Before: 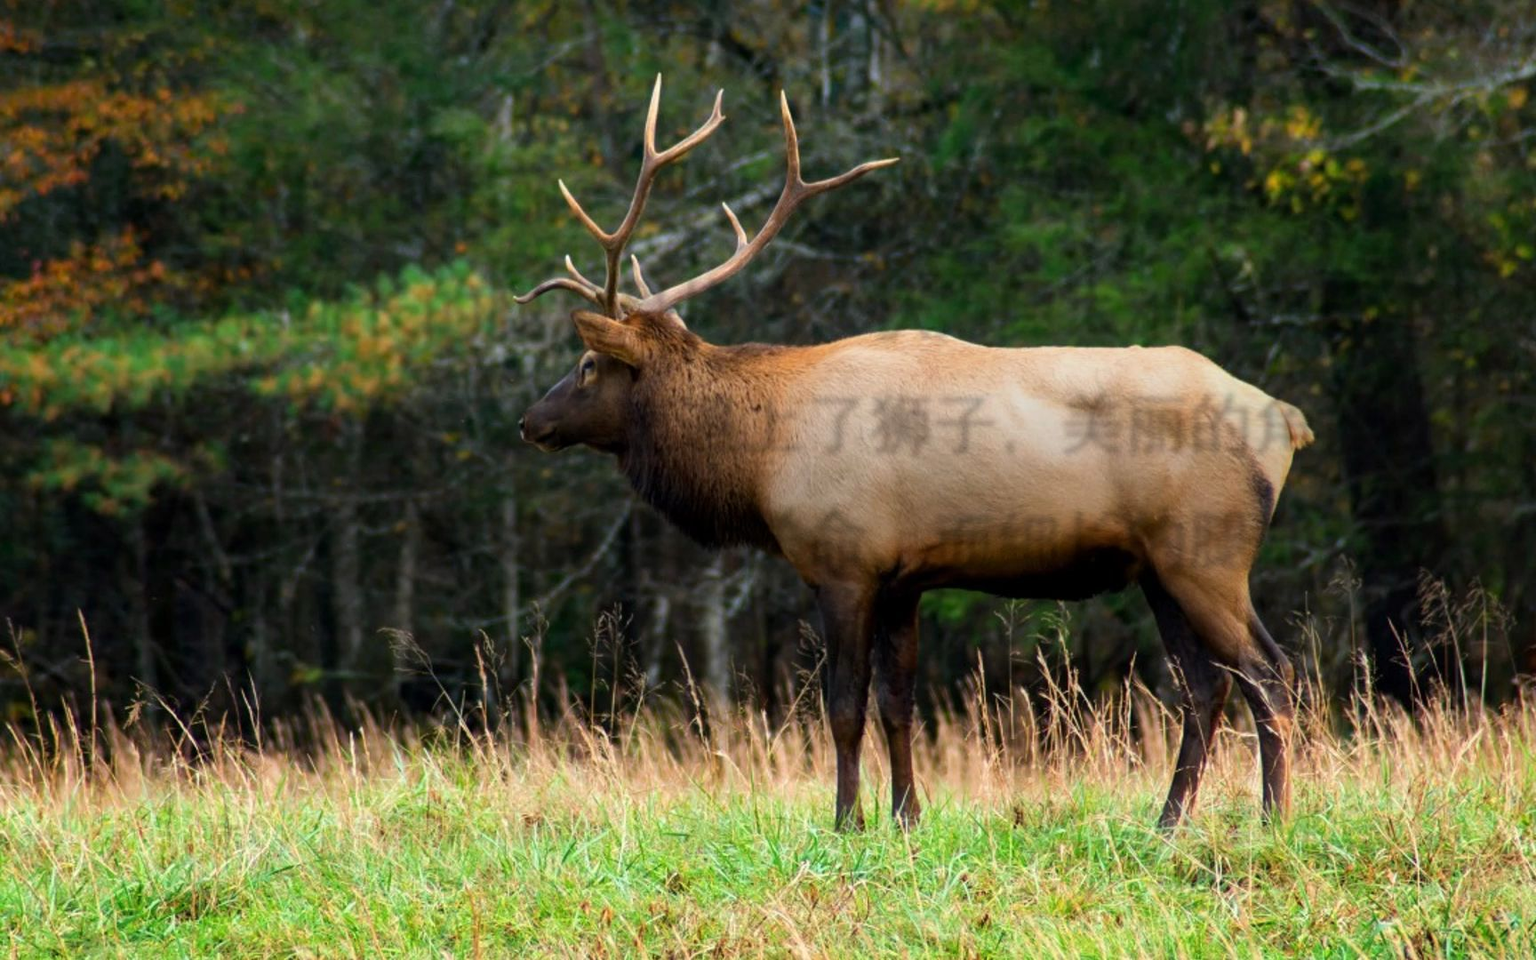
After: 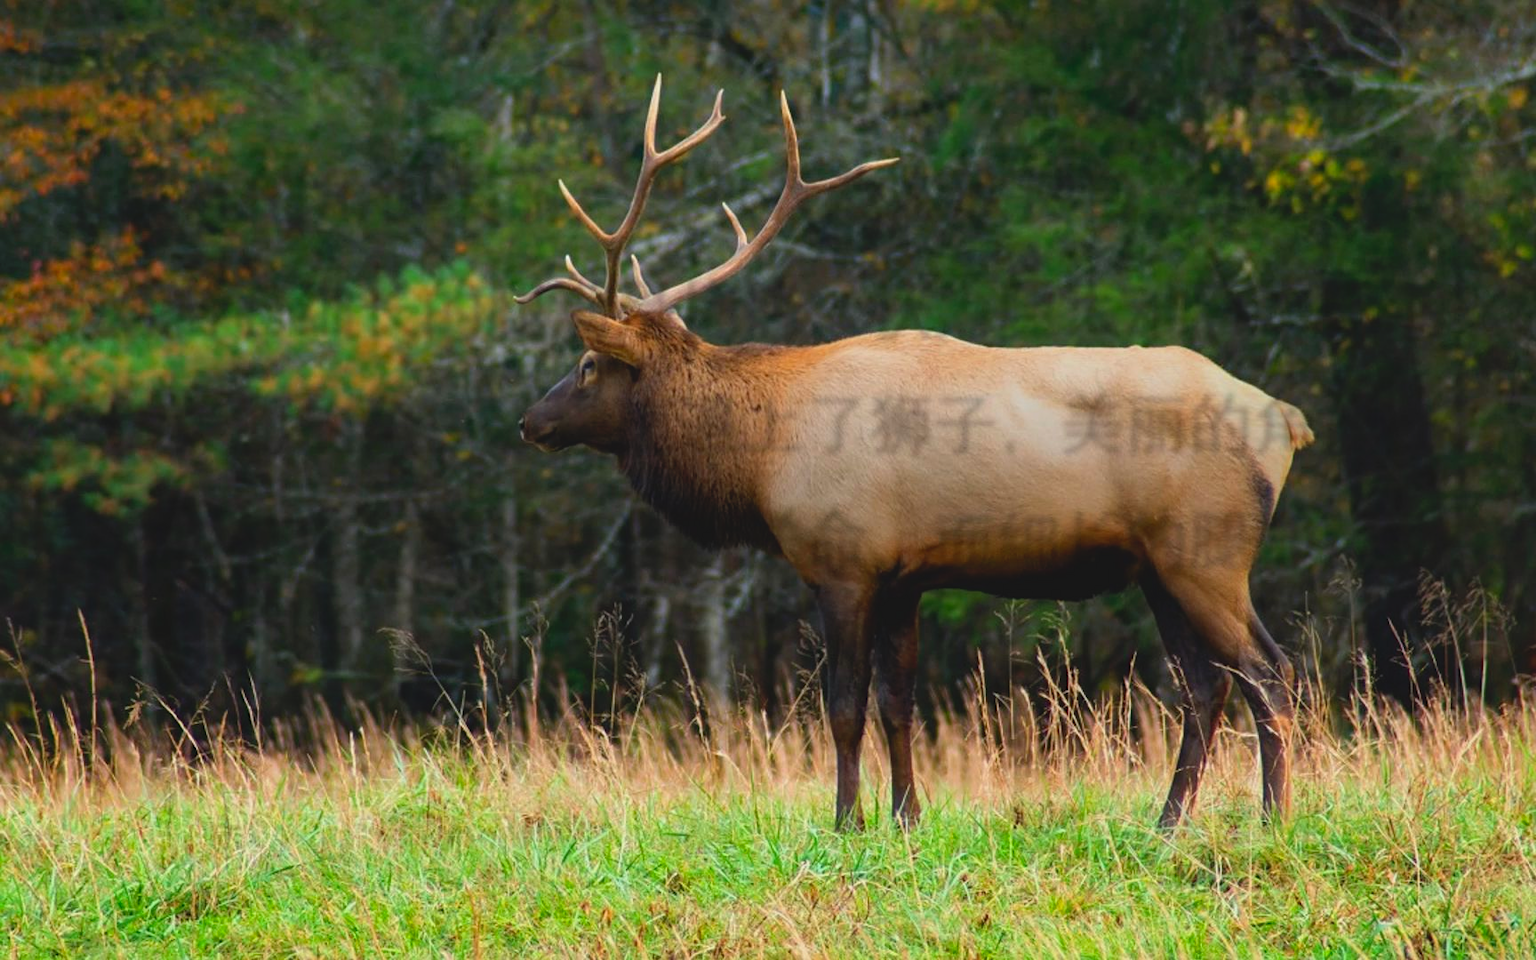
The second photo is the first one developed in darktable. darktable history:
lowpass: radius 0.1, contrast 0.85, saturation 1.1, unbound 0
sharpen: amount 0.2
